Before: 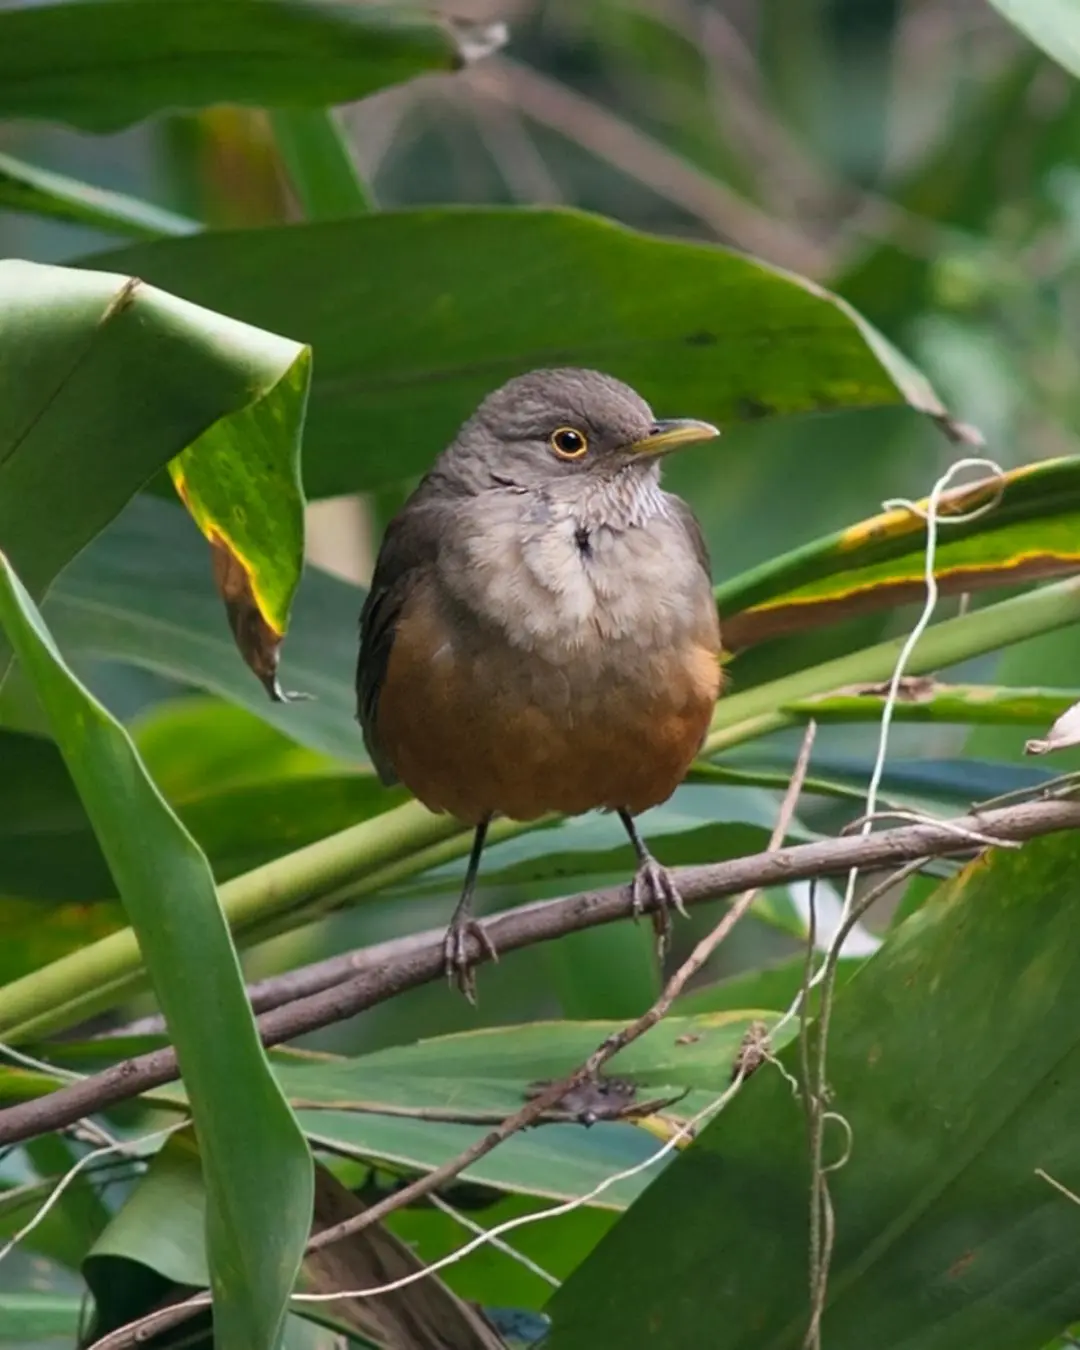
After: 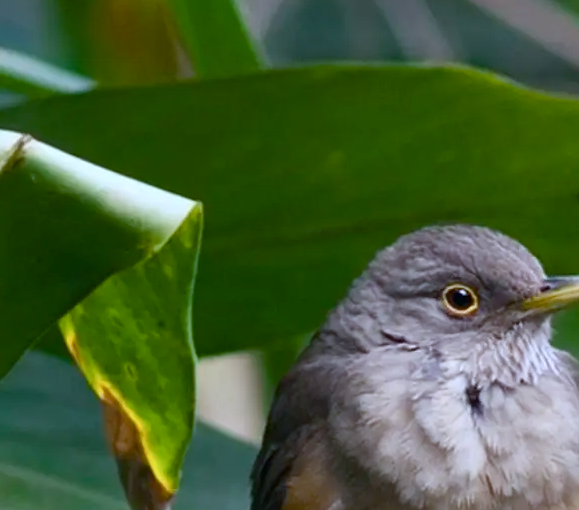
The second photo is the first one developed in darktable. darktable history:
color balance rgb: perceptual saturation grading › global saturation 35%, perceptual saturation grading › highlights -25%, perceptual saturation grading › shadows 50%
contrast brightness saturation: contrast 0.11, saturation -0.17
tone equalizer: -7 EV 0.18 EV, -6 EV 0.12 EV, -5 EV 0.08 EV, -4 EV 0.04 EV, -2 EV -0.02 EV, -1 EV -0.04 EV, +0 EV -0.06 EV, luminance estimator HSV value / RGB max
white balance: red 0.926, green 1.003, blue 1.133
crop: left 10.121%, top 10.631%, right 36.218%, bottom 51.526%
